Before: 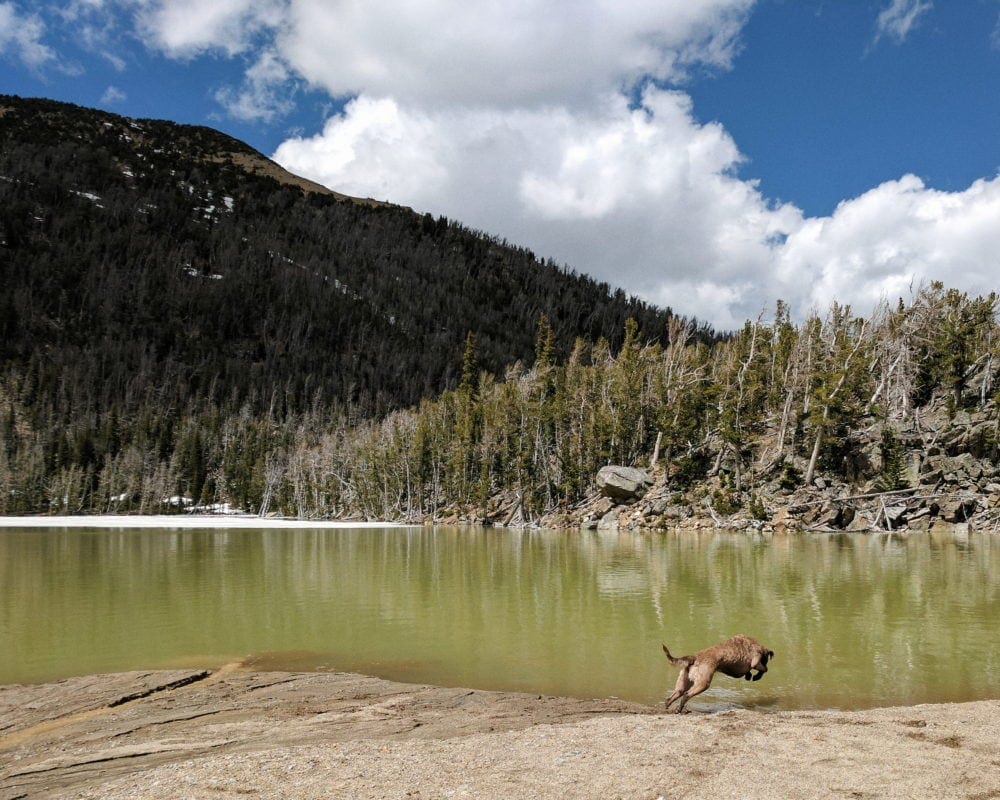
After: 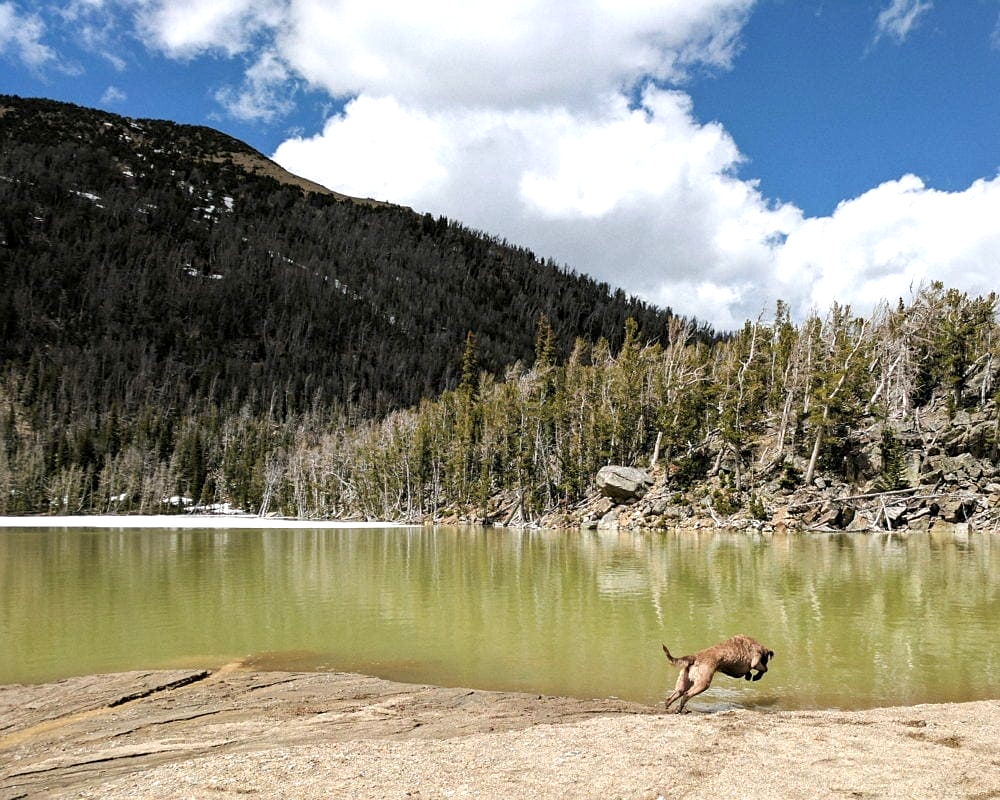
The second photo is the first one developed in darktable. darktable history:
exposure: black level correction 0.001, exposure 0.5 EV, compensate exposure bias true, compensate highlight preservation false
sharpen: radius 1.272, amount 0.305, threshold 0
